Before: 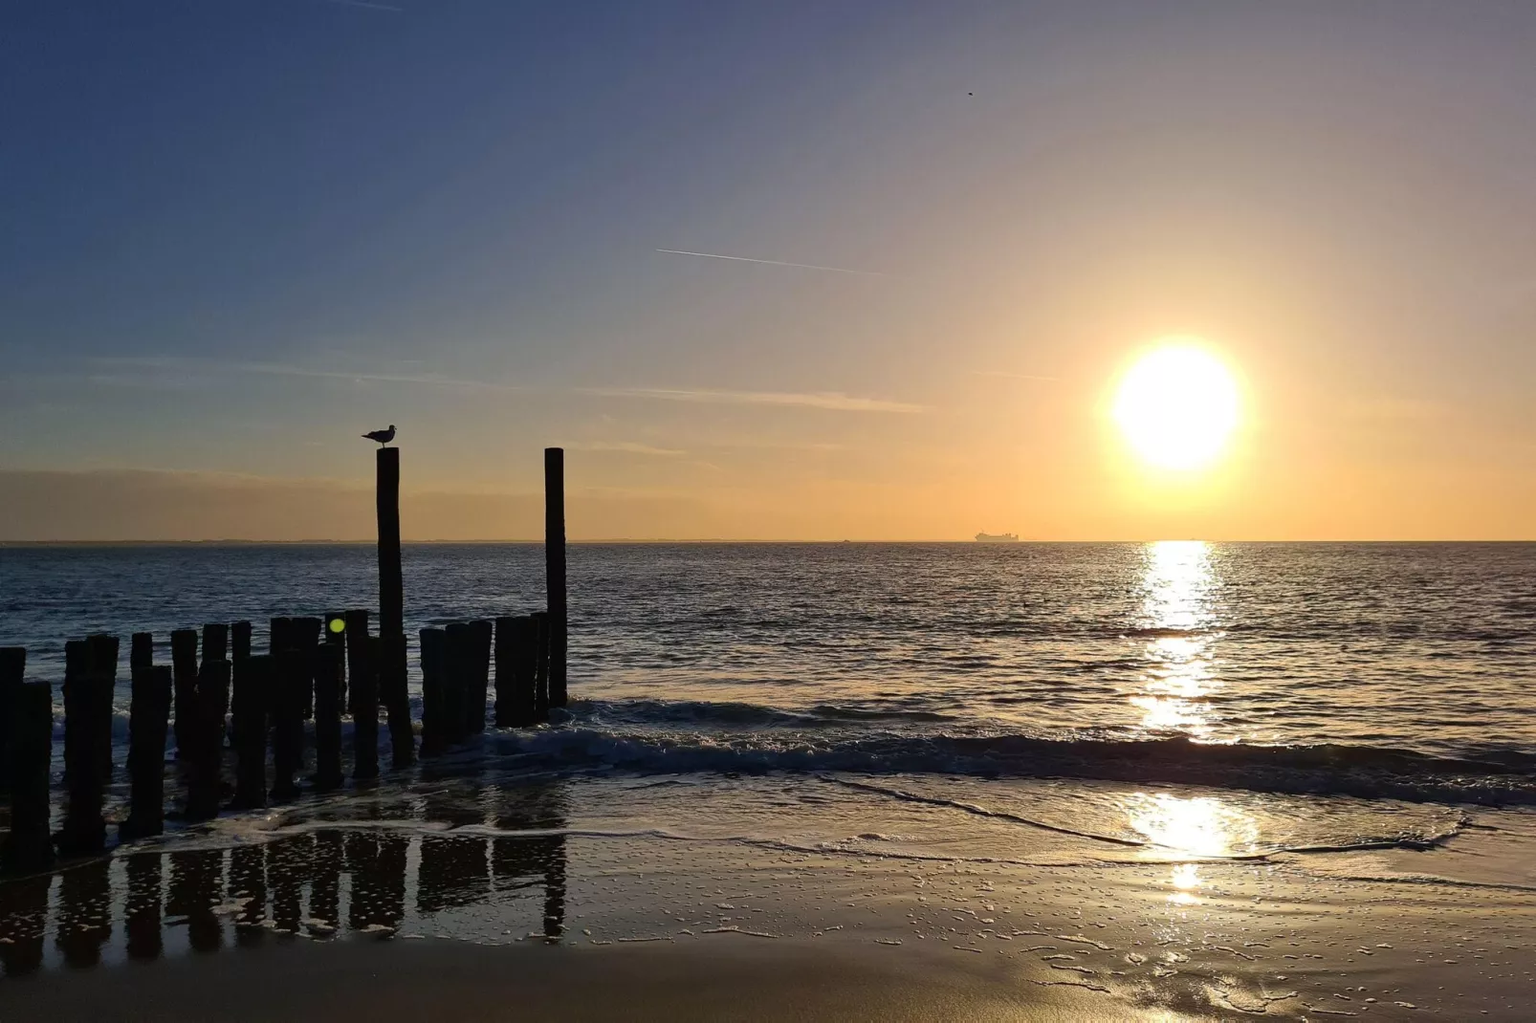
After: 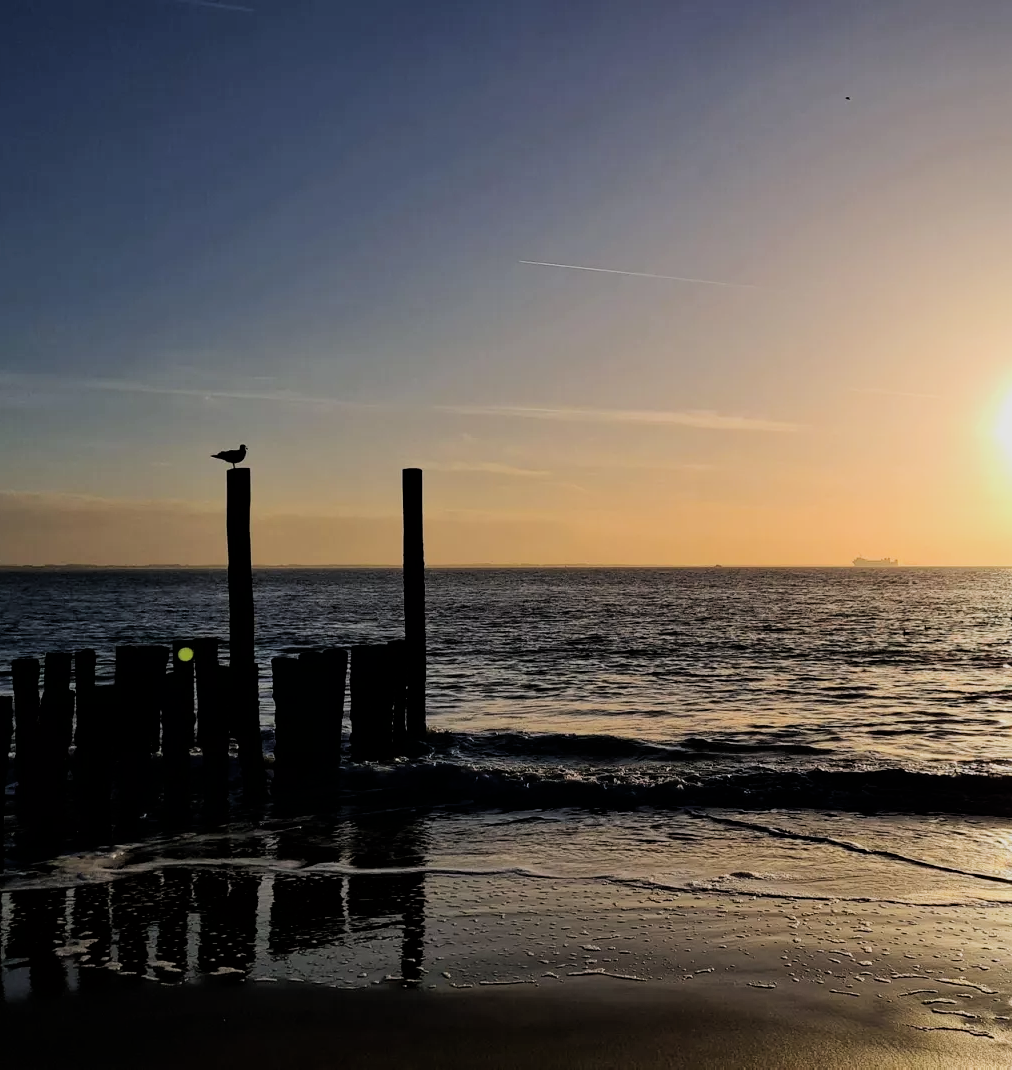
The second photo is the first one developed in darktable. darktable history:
filmic rgb: black relative exposure -5.06 EV, white relative exposure 3.96 EV, hardness 2.88, contrast 1.3, highlights saturation mix -29.49%
crop: left 10.455%, right 26.475%
